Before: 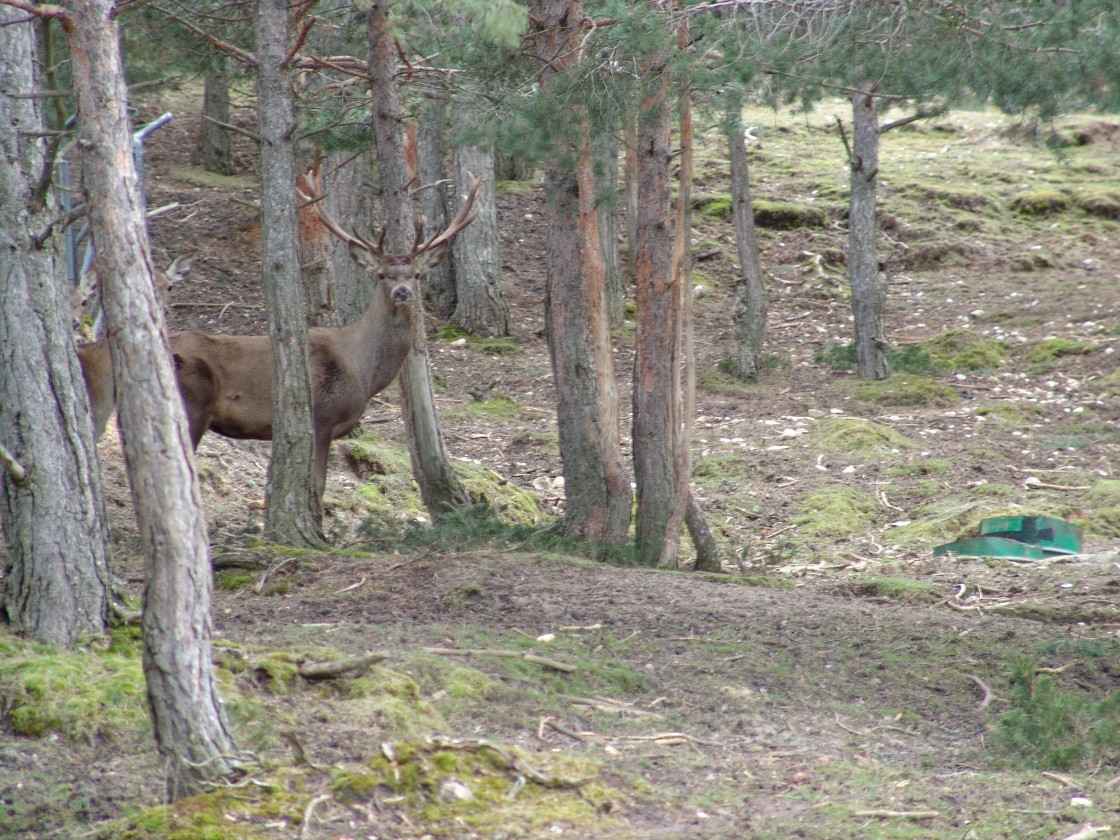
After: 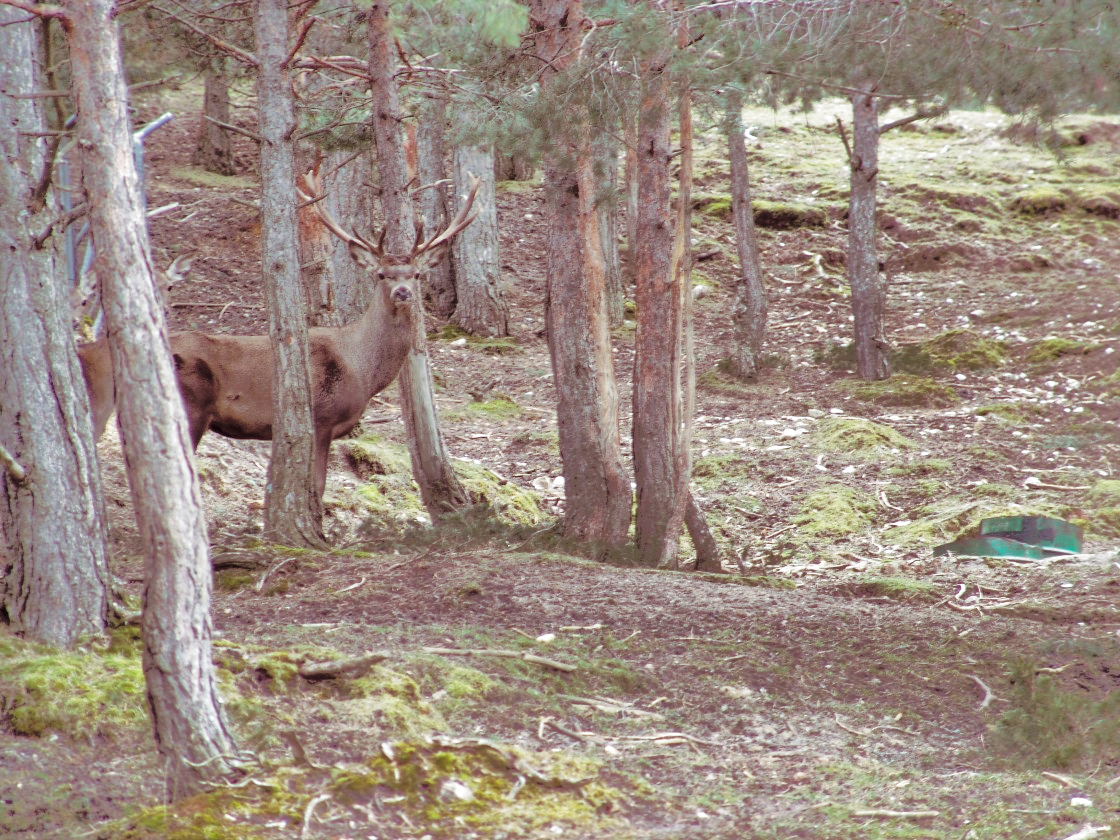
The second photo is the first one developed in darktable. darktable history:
base curve: curves: ch0 [(0, 0) (0.028, 0.03) (0.121, 0.232) (0.46, 0.748) (0.859, 0.968) (1, 1)], preserve colors none
contrast equalizer: octaves 7, y [[0.6 ×6], [0.55 ×6], [0 ×6], [0 ×6], [0 ×6]], mix 0.15
shadows and highlights: shadows 38.43, highlights -74.54
split-toning: shadows › saturation 0.41, highlights › saturation 0, compress 33.55%
